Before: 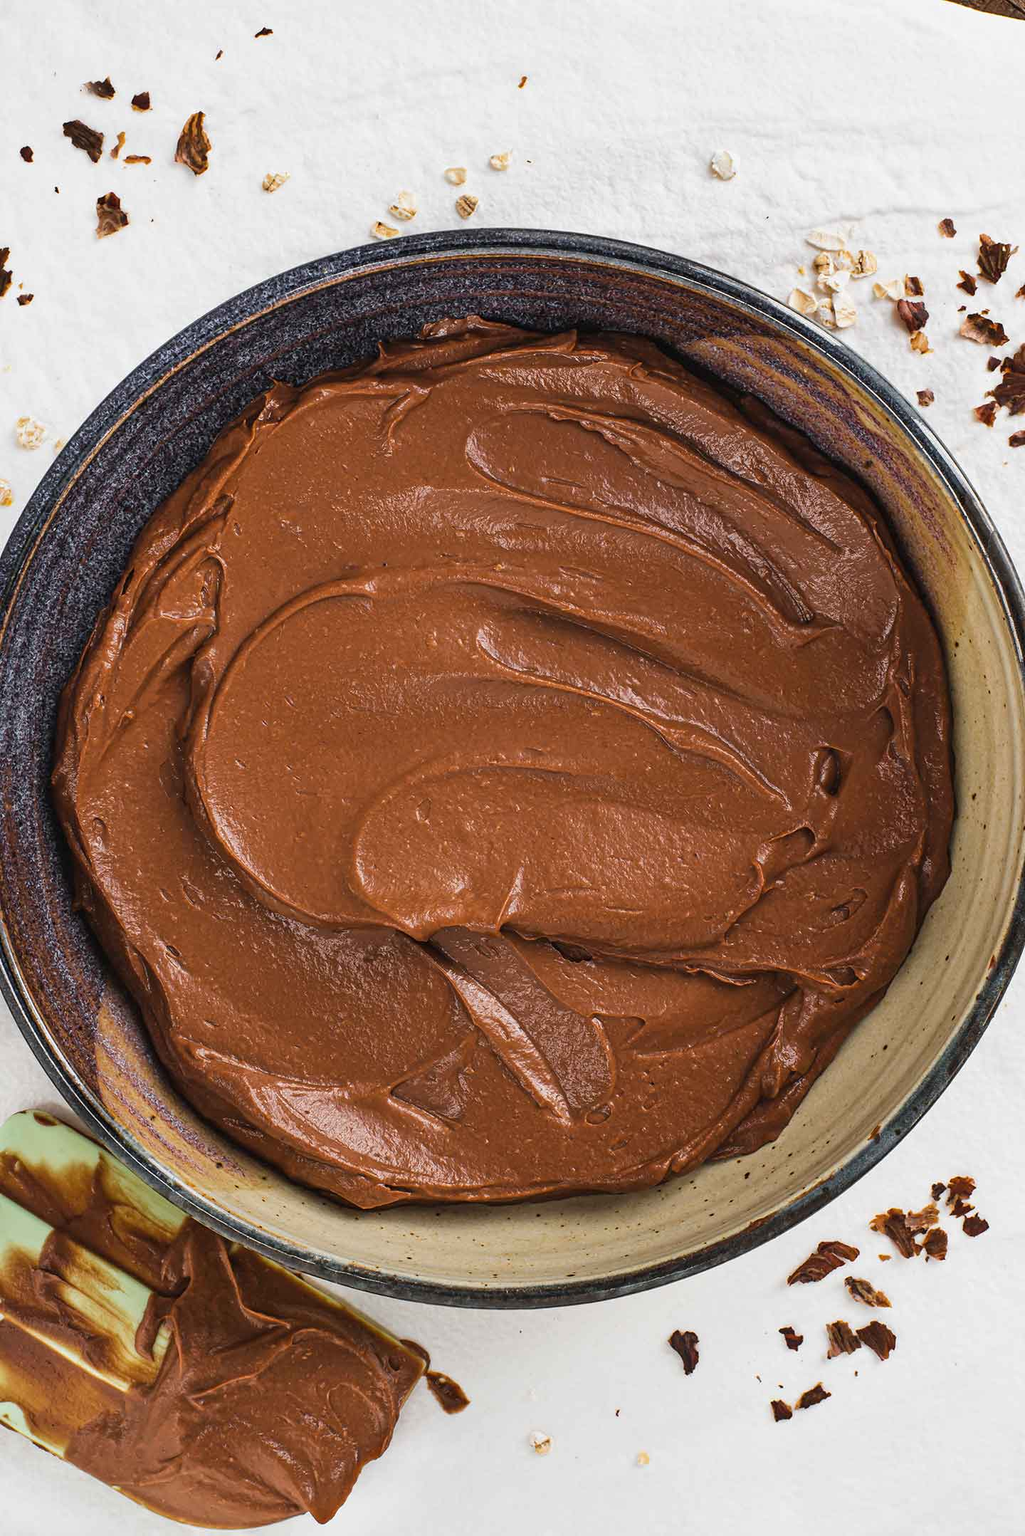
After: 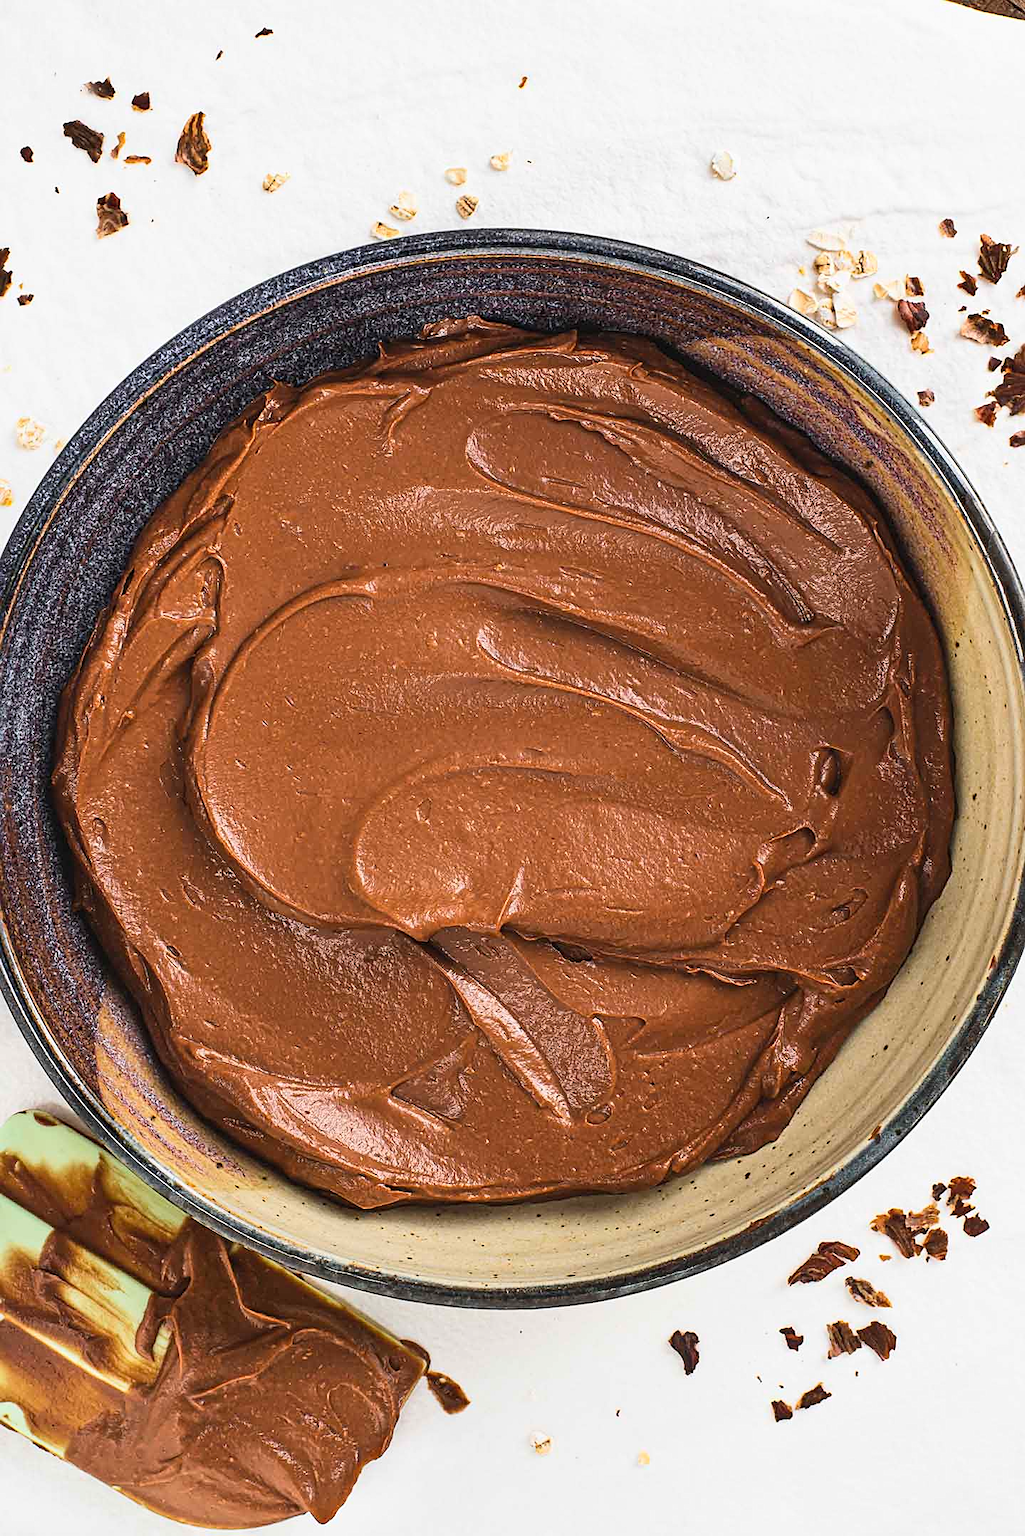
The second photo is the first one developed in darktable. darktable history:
sharpen: on, module defaults
contrast brightness saturation: contrast 0.2, brightness 0.15, saturation 0.14
